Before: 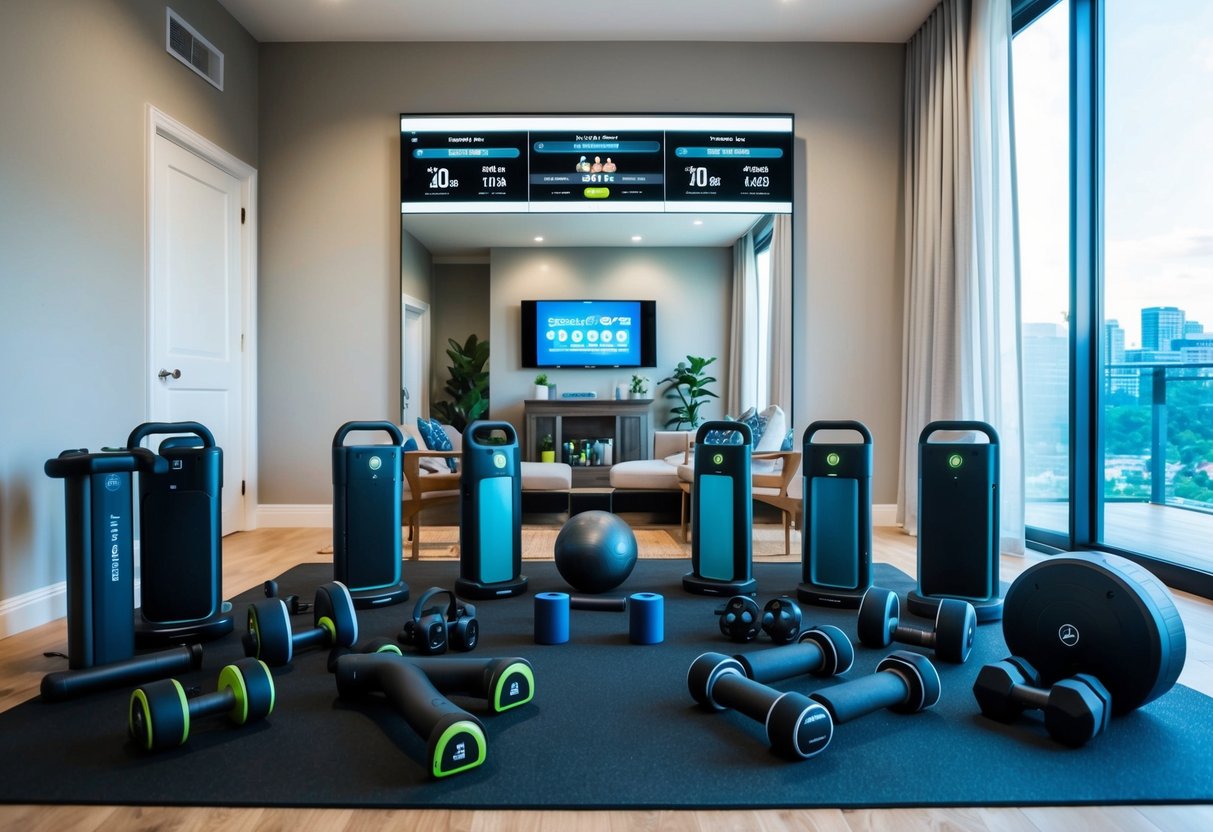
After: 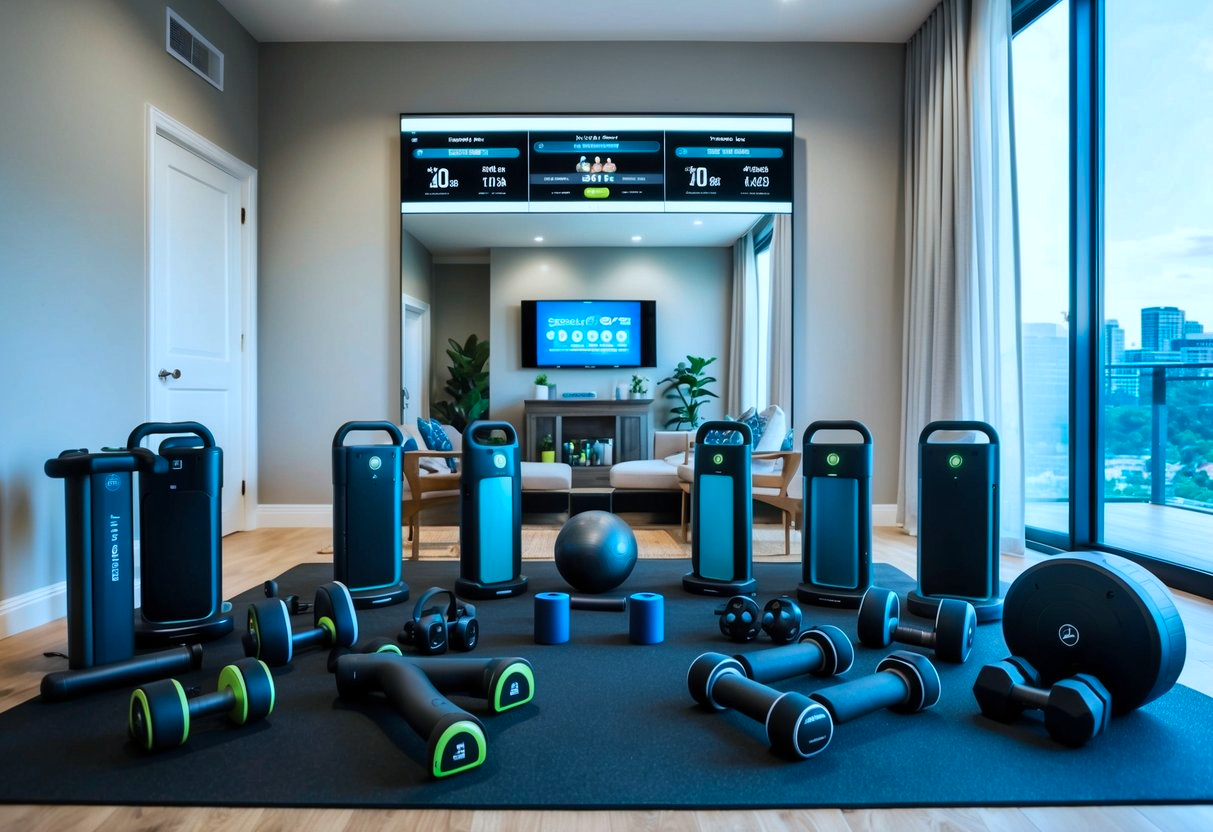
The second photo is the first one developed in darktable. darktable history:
white balance: red 1, blue 1
color calibration: illuminant F (fluorescent), F source F9 (Cool White Deluxe 4150 K) – high CRI, x 0.374, y 0.373, temperature 4158.34 K
shadows and highlights: shadows 40, highlights -54, highlights color adjustment 46%, low approximation 0.01, soften with gaussian
